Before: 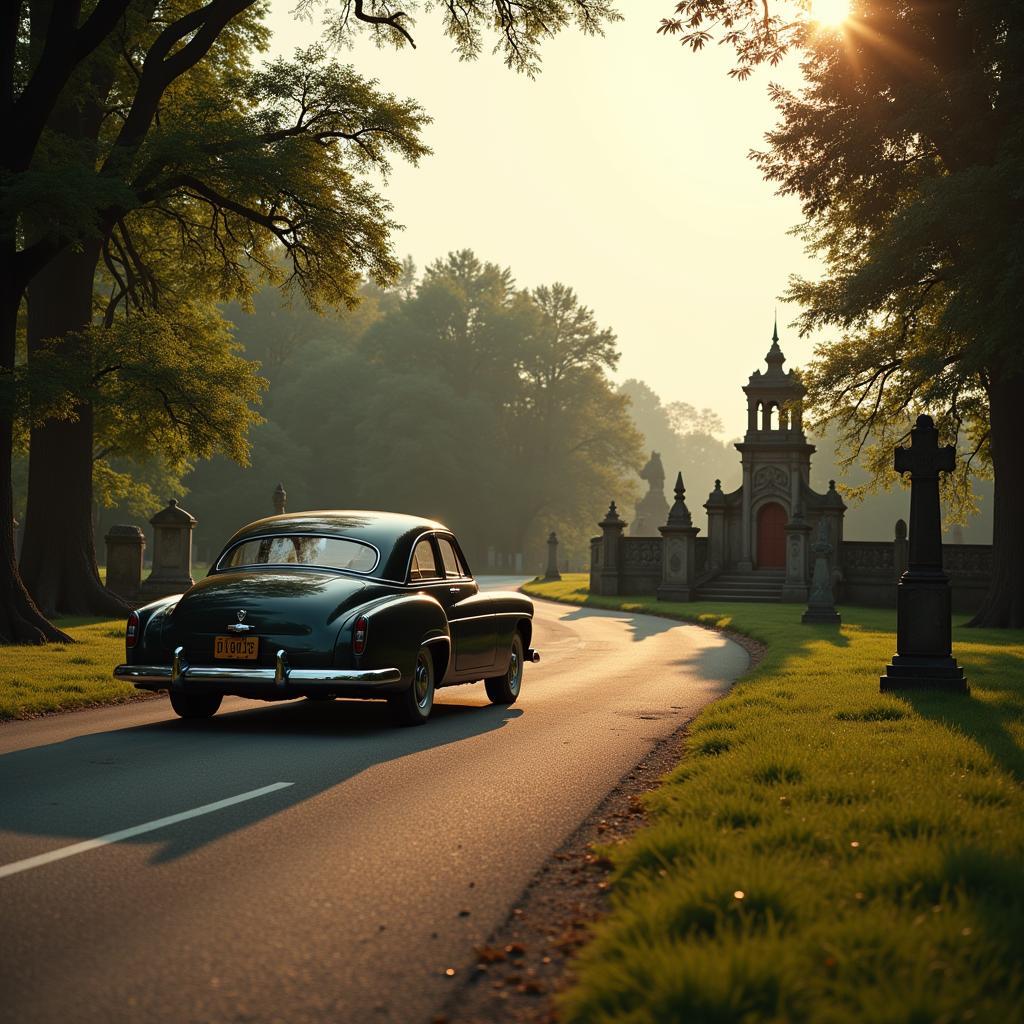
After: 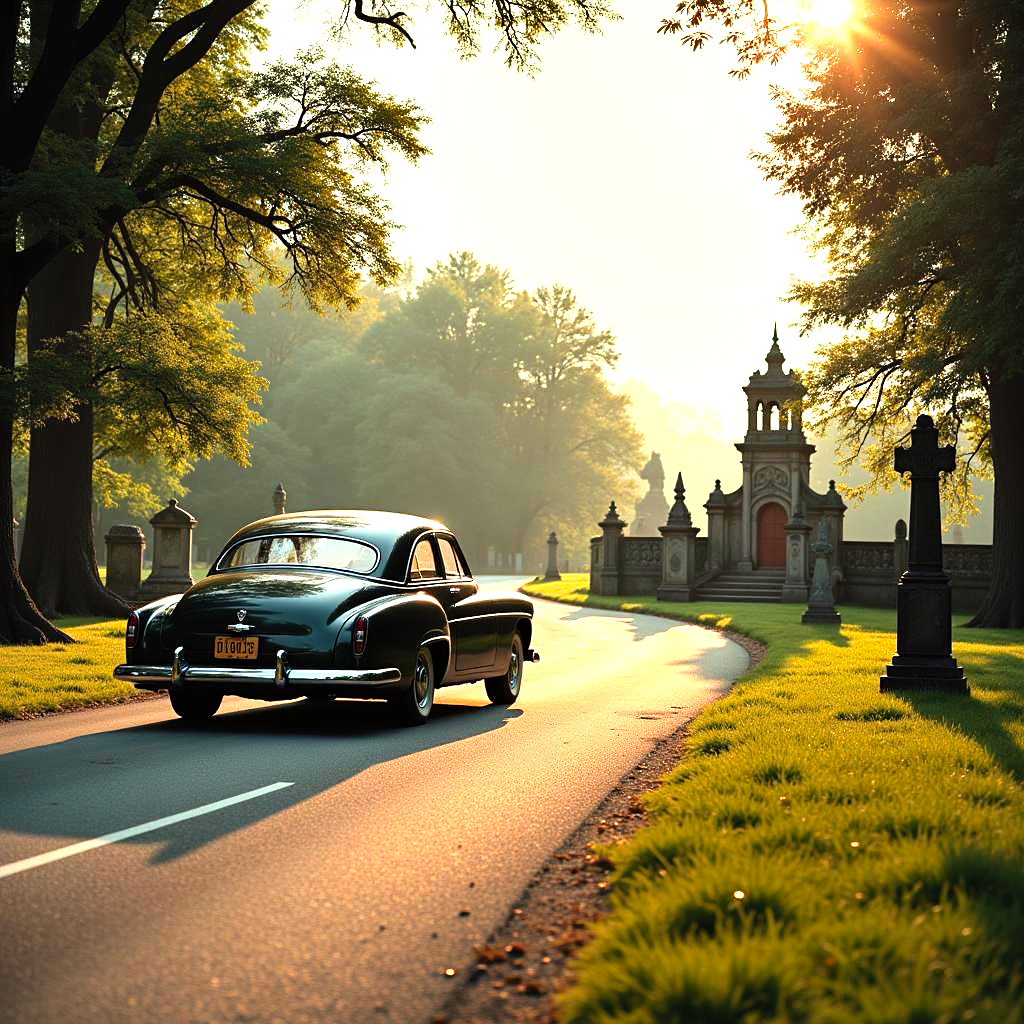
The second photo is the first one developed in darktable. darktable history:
contrast brightness saturation: contrast 0.096, brightness 0.034, saturation 0.092
filmic rgb: black relative exposure -8.02 EV, white relative exposure 3.94 EV, hardness 4.23, color science v6 (2022)
shadows and highlights: shadows 34.64, highlights -34.76, soften with gaussian
levels: black 0.017%, levels [0, 0.394, 0.787]
sharpen: amount 0.201
exposure: black level correction 0, exposure 0.694 EV, compensate highlight preservation false
